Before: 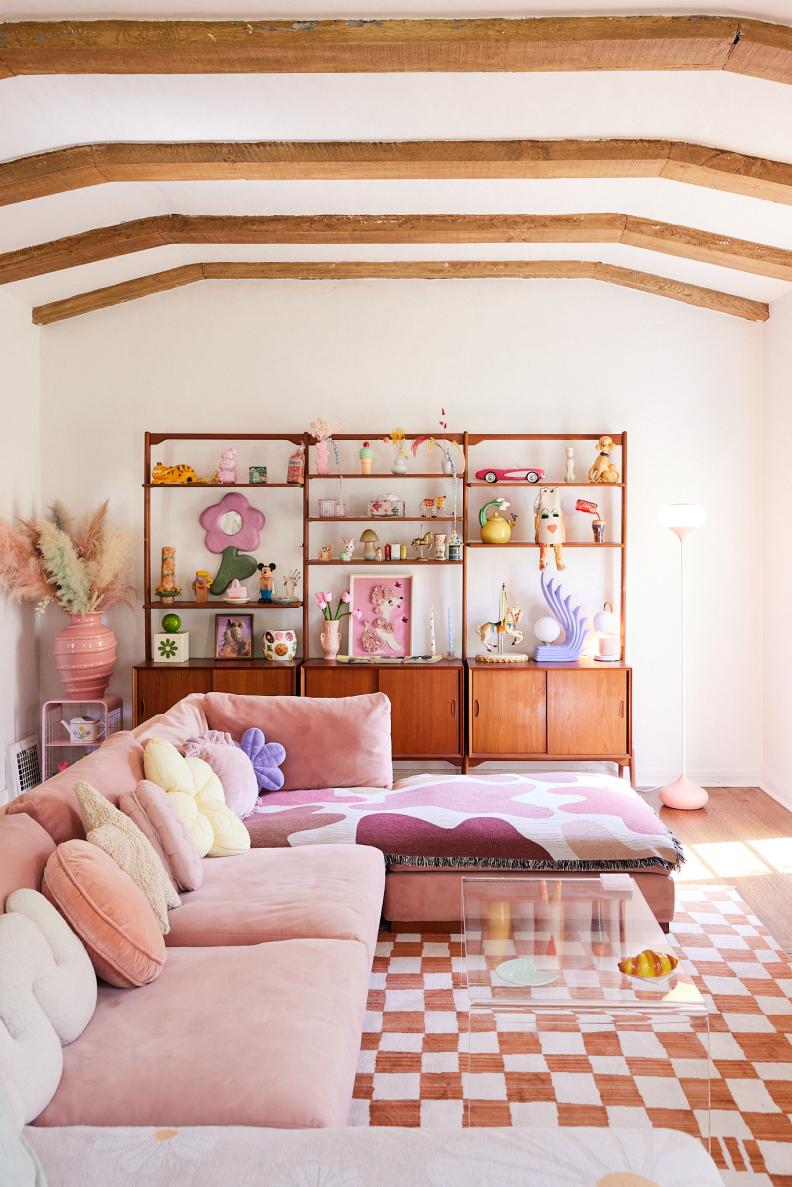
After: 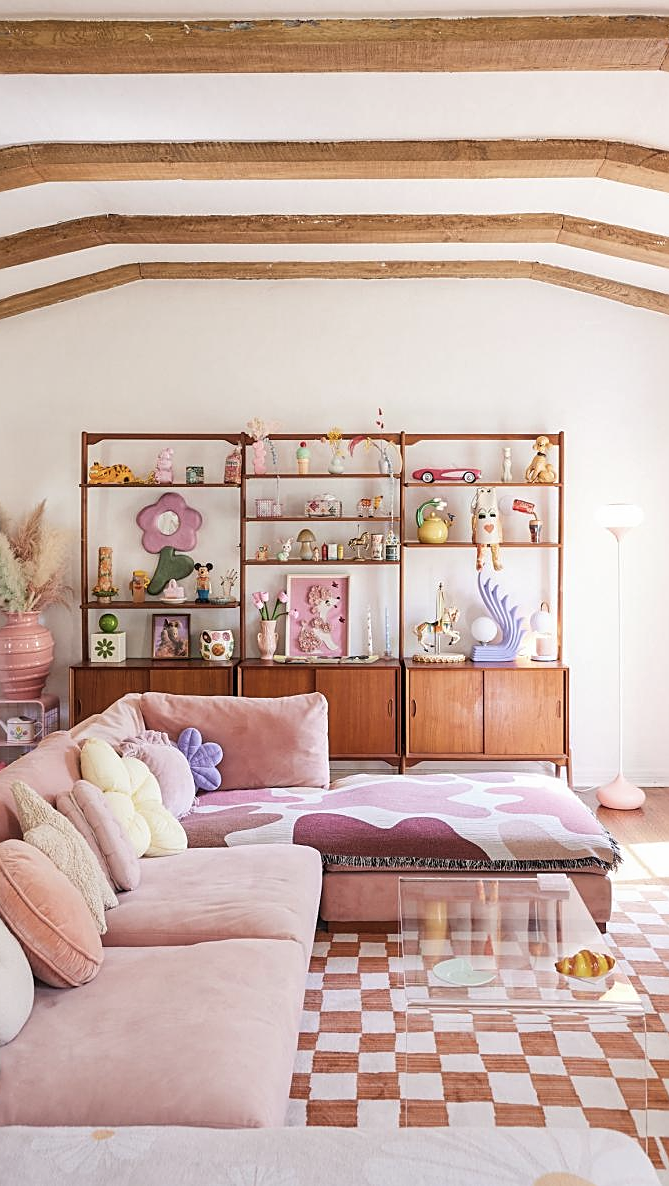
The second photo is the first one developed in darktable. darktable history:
crop: left 7.955%, right 7.491%
sharpen: on, module defaults
color correction: highlights b* 0.002, saturation 0.801
local contrast: detail 109%
